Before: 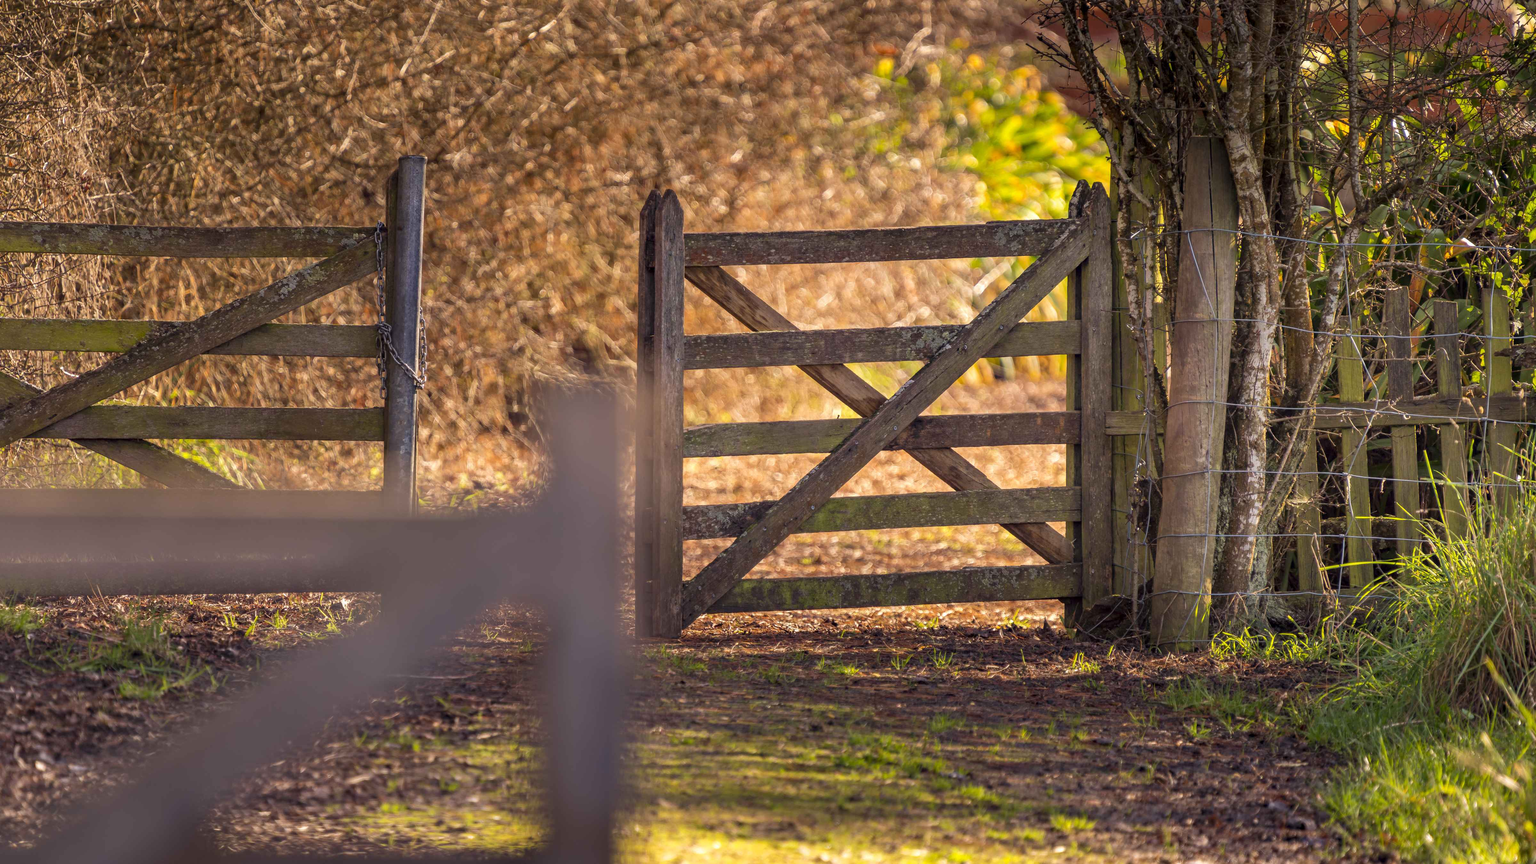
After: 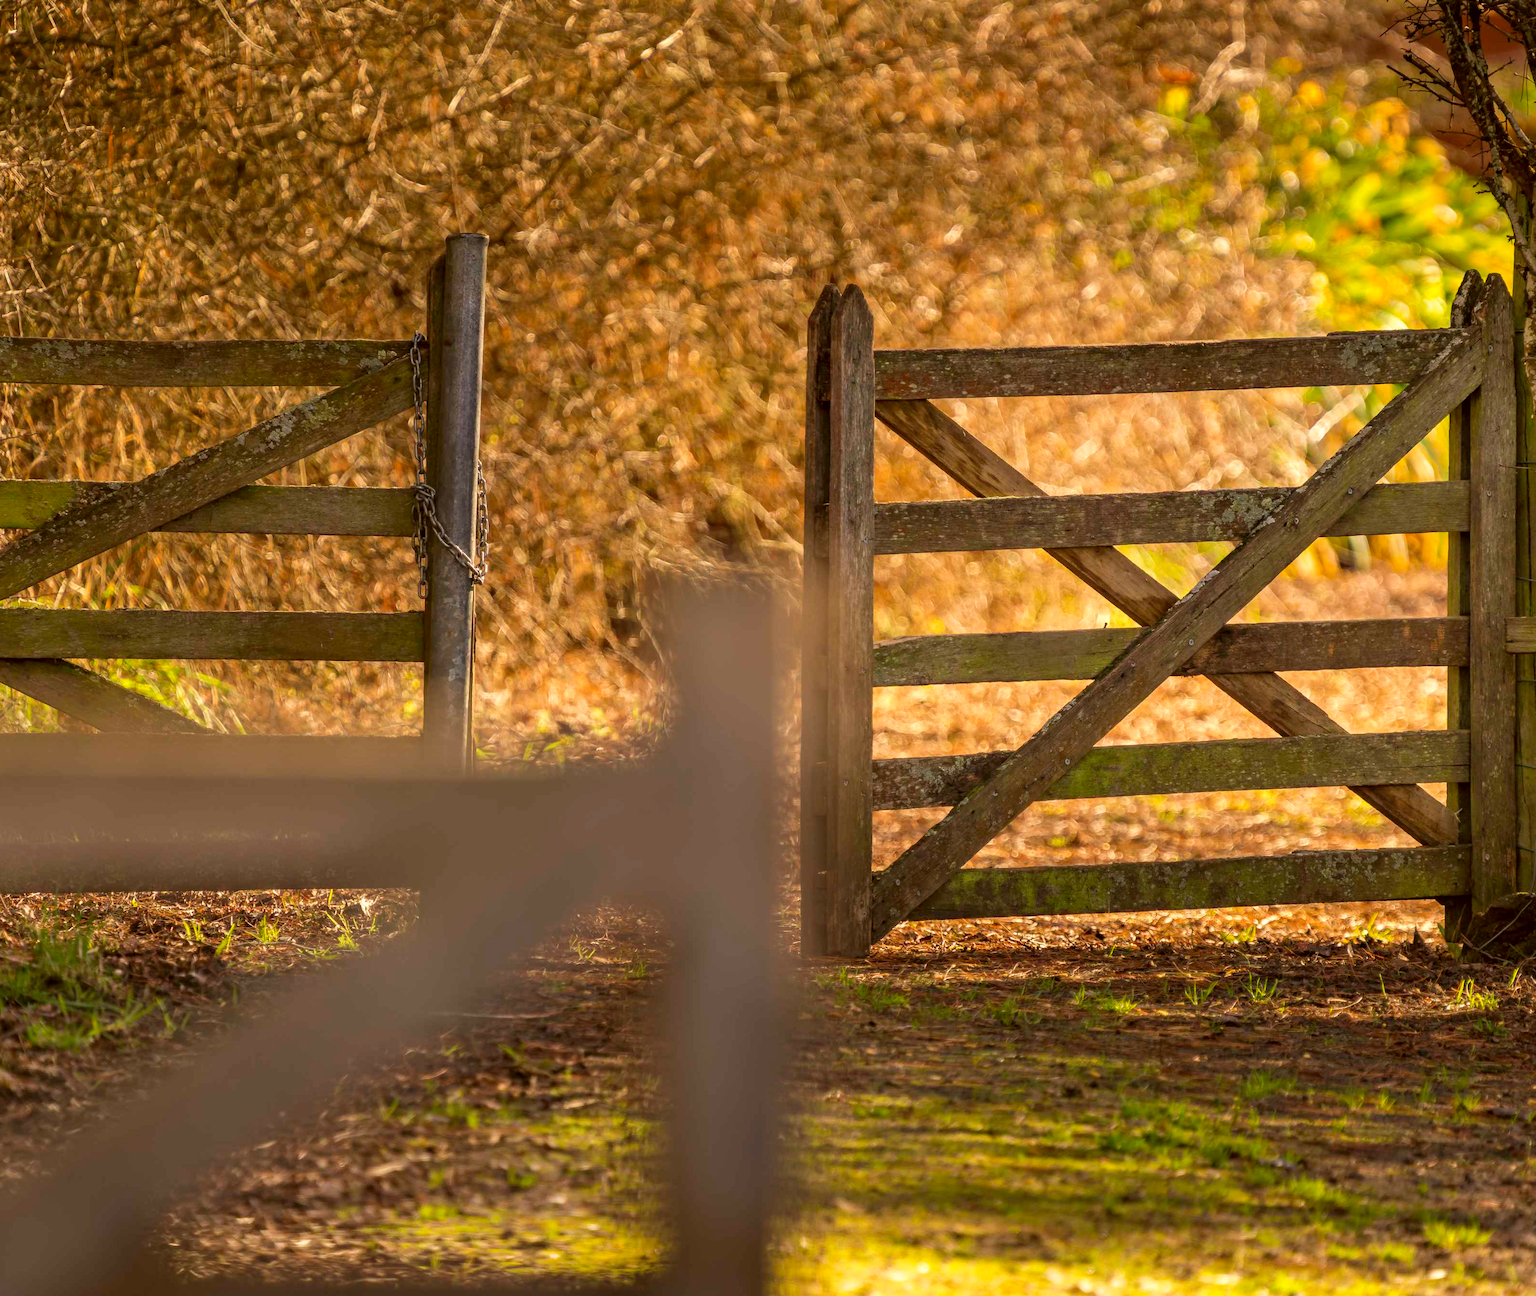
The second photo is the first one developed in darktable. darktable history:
crop and rotate: left 6.617%, right 26.717%
color correction: highlights a* -1.43, highlights b* 10.12, shadows a* 0.395, shadows b* 19.35
